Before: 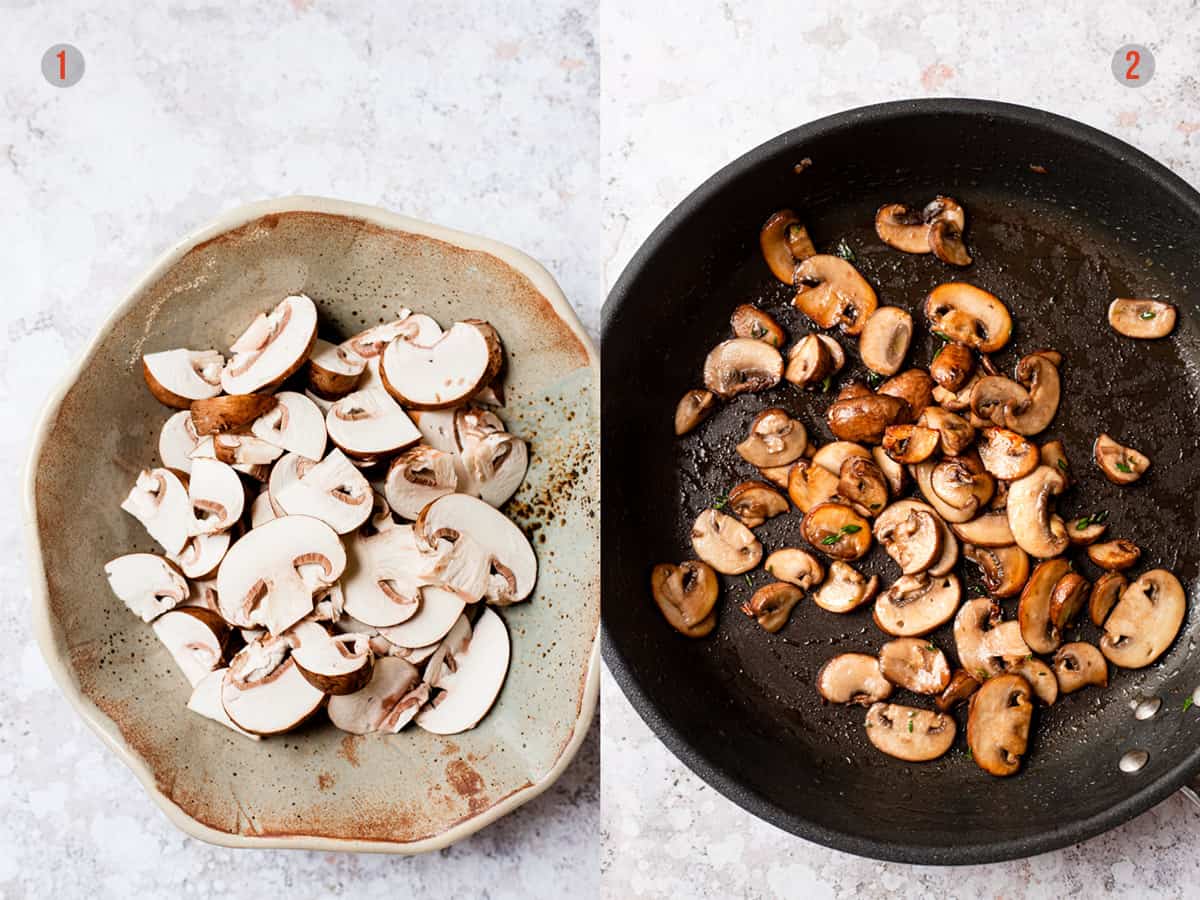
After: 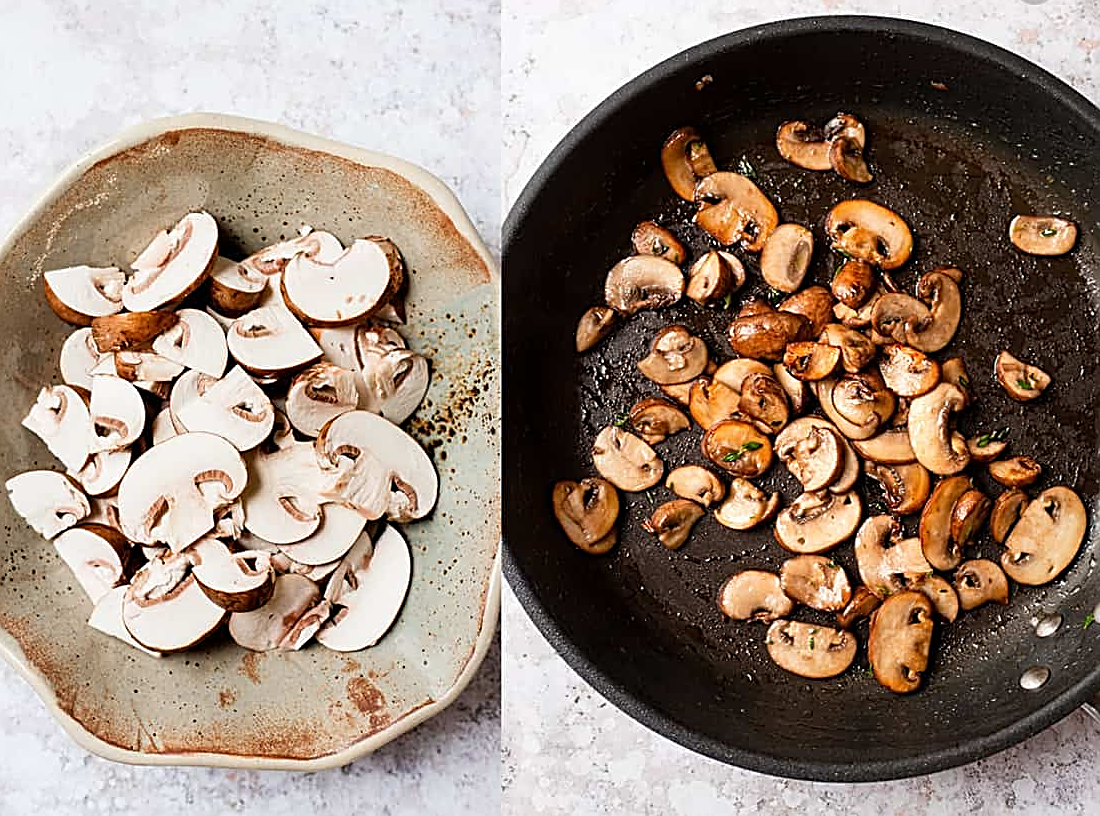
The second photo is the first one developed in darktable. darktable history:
sharpen: amount 0.901
crop and rotate: left 8.262%, top 9.226%
